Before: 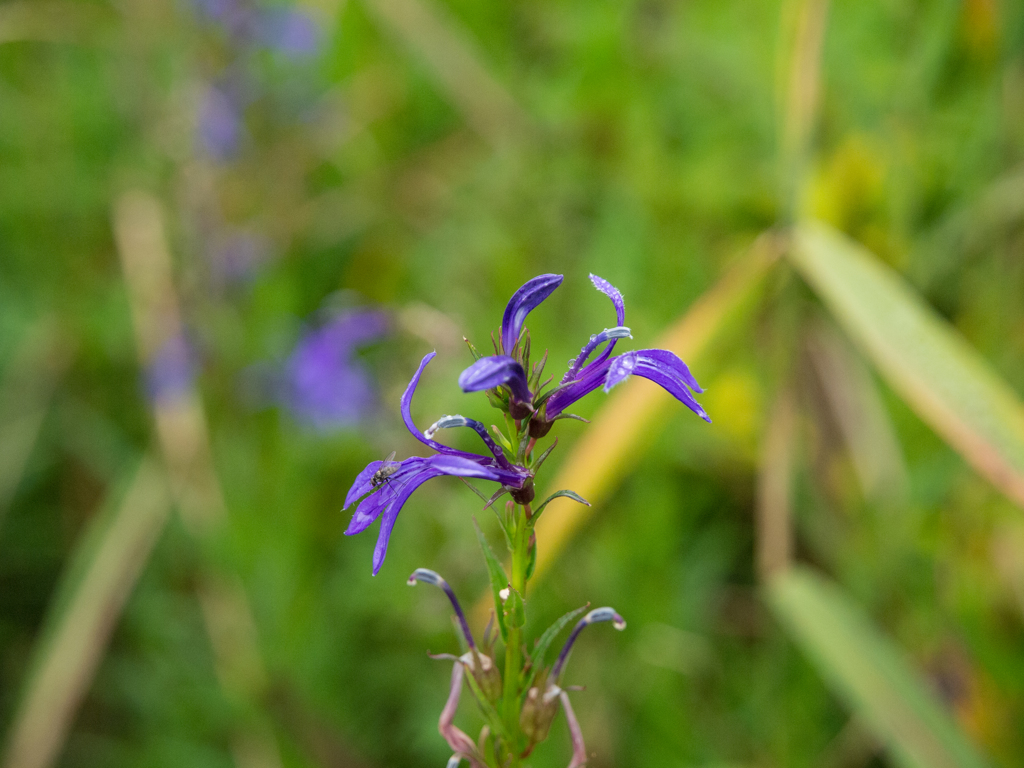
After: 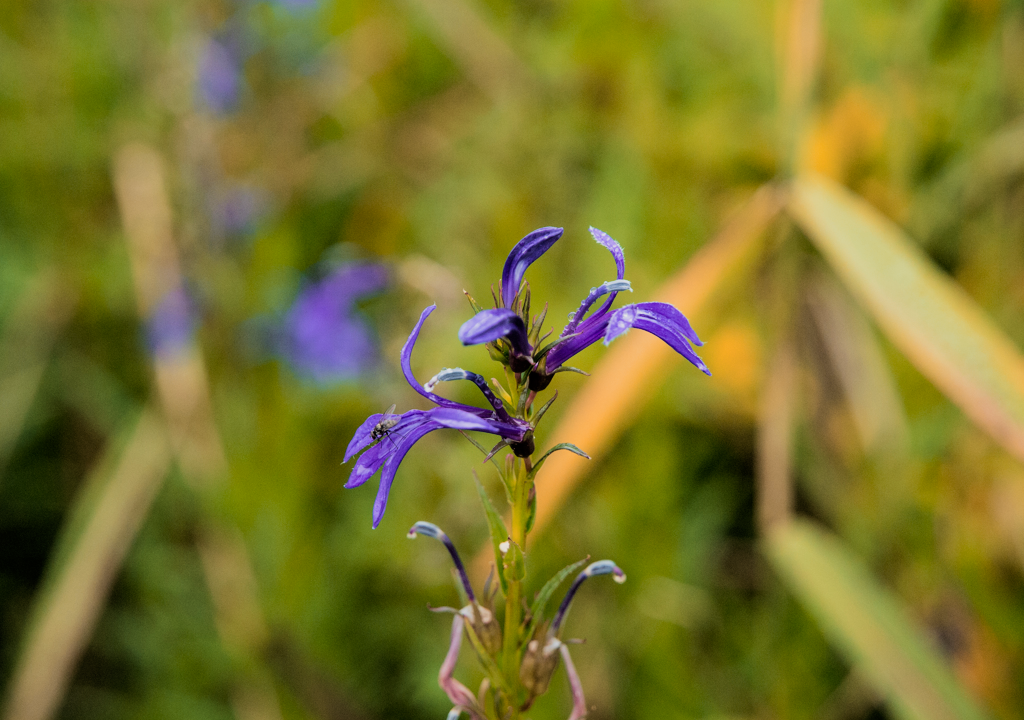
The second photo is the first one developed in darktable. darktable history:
crop and rotate: top 6.25%
filmic rgb: black relative exposure -5 EV, hardness 2.88, contrast 1.3, highlights saturation mix -30%
velvia: strength 21.76%
color zones: curves: ch2 [(0, 0.5) (0.143, 0.5) (0.286, 0.416) (0.429, 0.5) (0.571, 0.5) (0.714, 0.5) (0.857, 0.5) (1, 0.5)]
